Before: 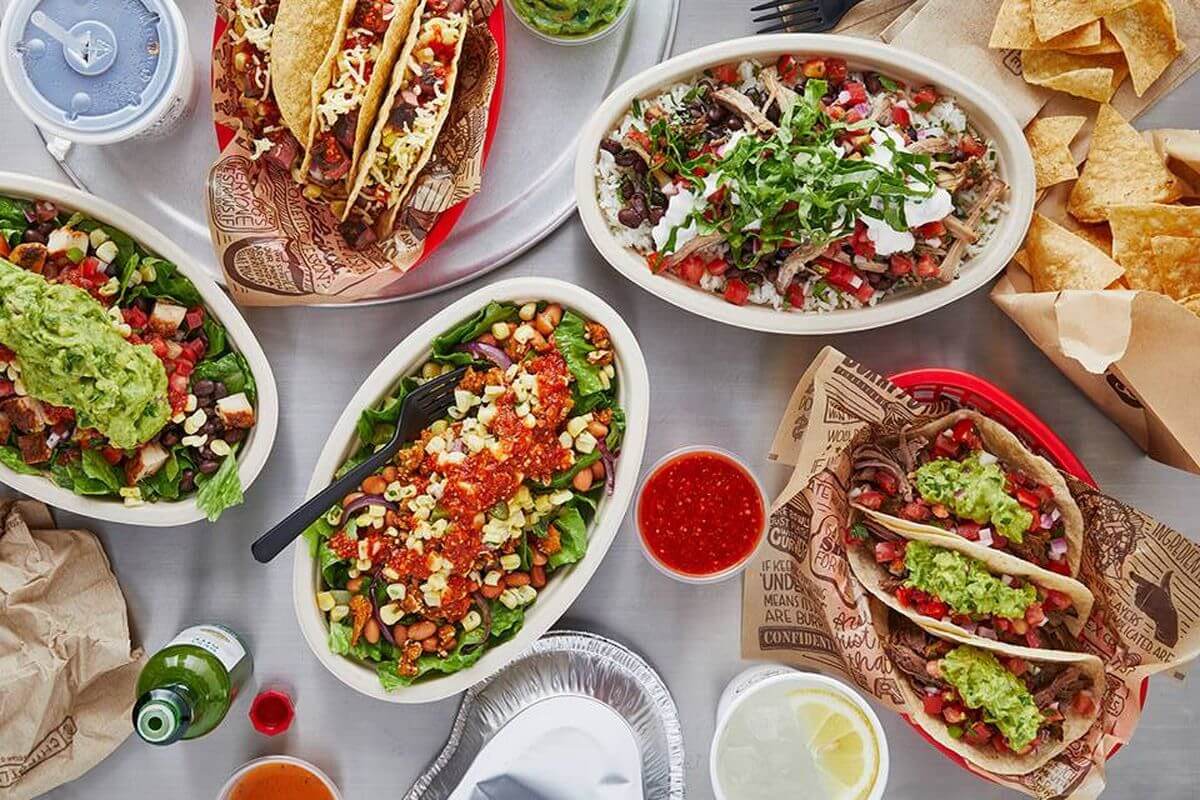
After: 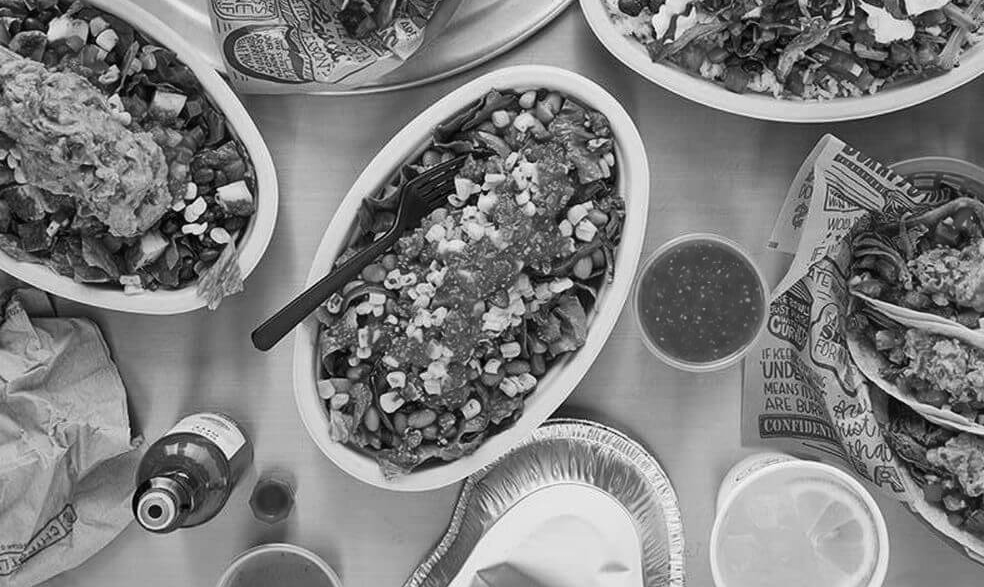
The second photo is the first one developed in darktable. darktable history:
crop: top 26.531%, right 17.959%
exposure: compensate exposure bias true, compensate highlight preservation false
color correction: saturation 0.99
color calibration: output gray [0.21, 0.42, 0.37, 0], gray › normalize channels true, illuminant same as pipeline (D50), adaptation XYZ, x 0.346, y 0.359, gamut compression 0
